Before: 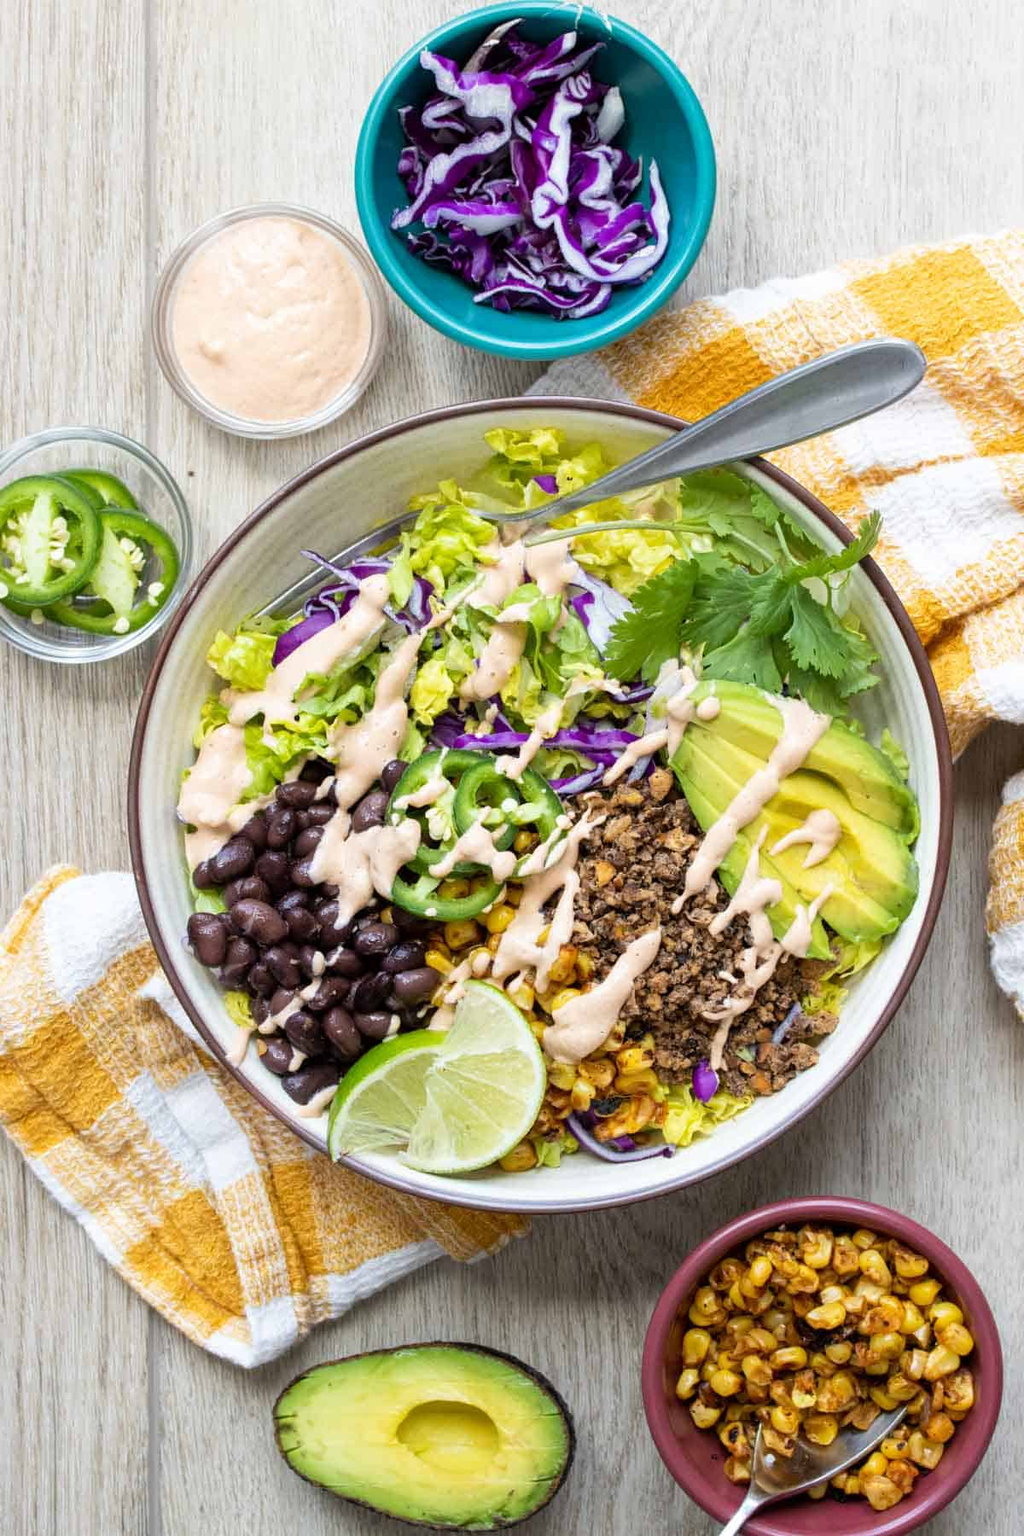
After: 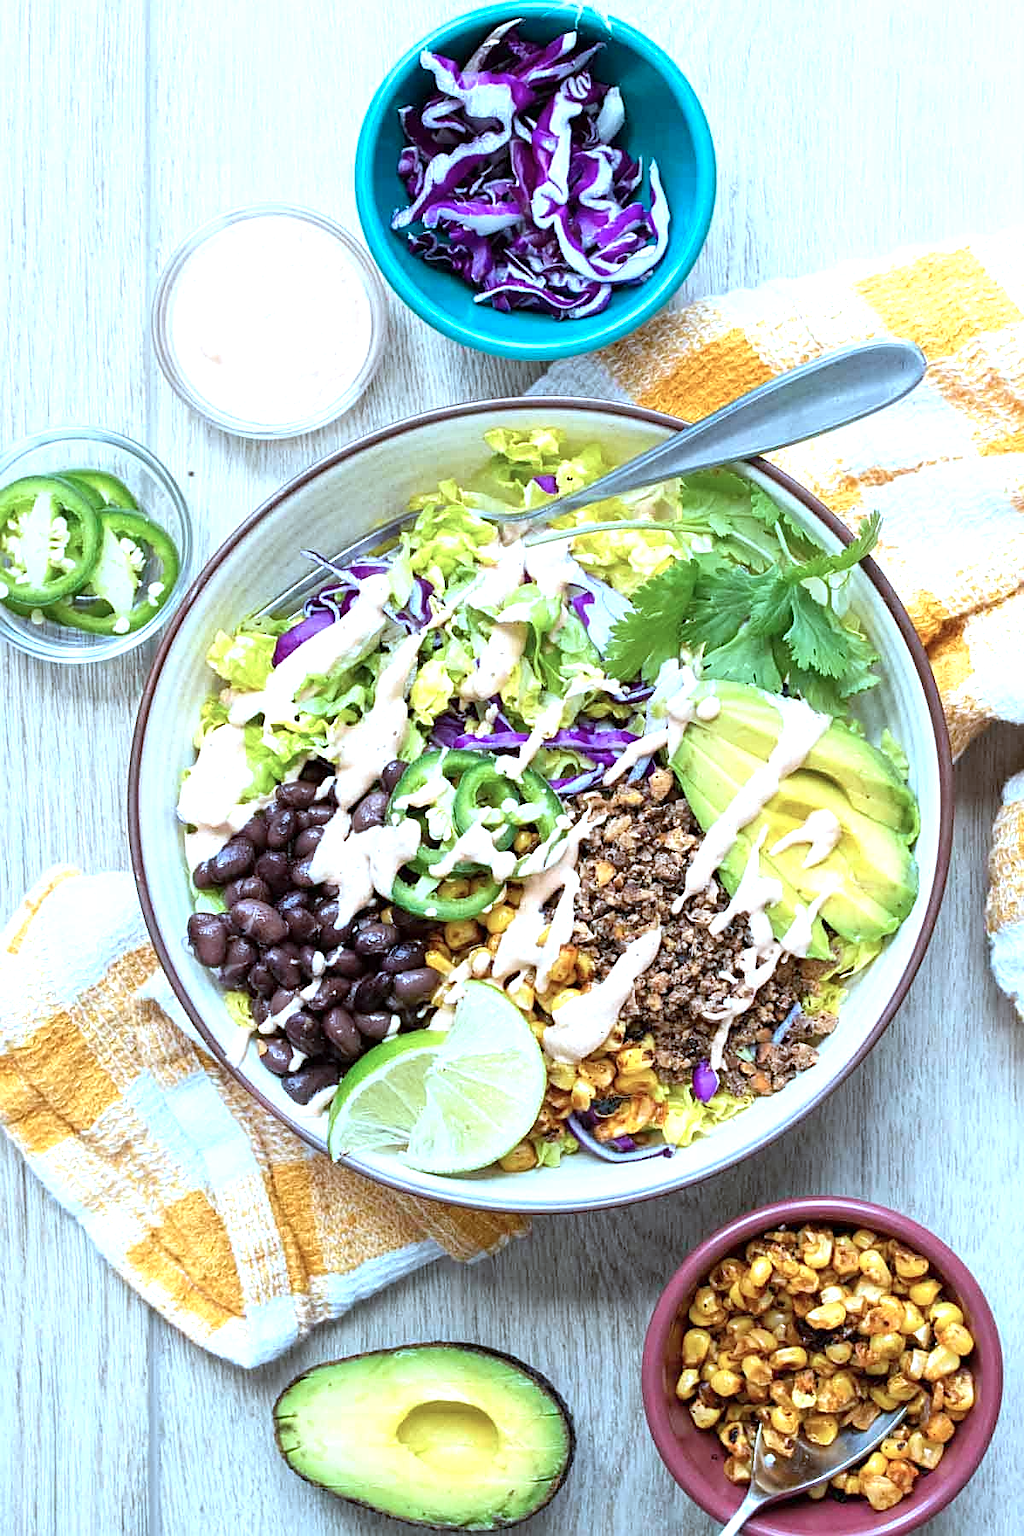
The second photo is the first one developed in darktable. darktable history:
color correction: highlights a* -8.69, highlights b* -23.58
sharpen: on, module defaults
exposure: exposure 0.656 EV, compensate highlight preservation false
